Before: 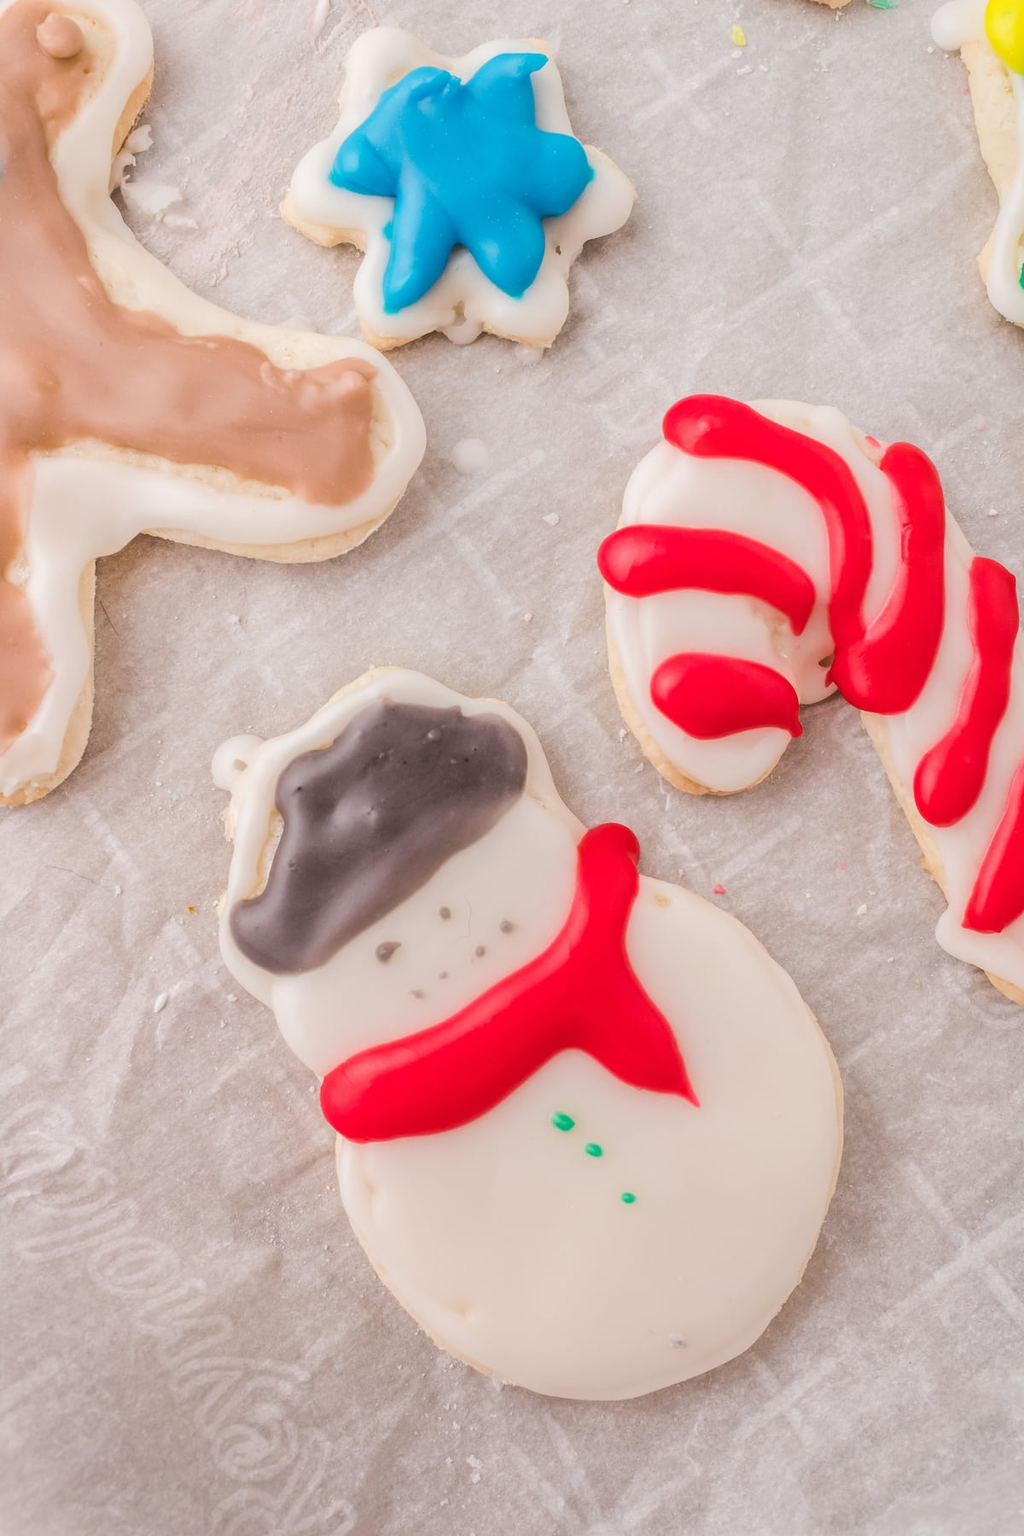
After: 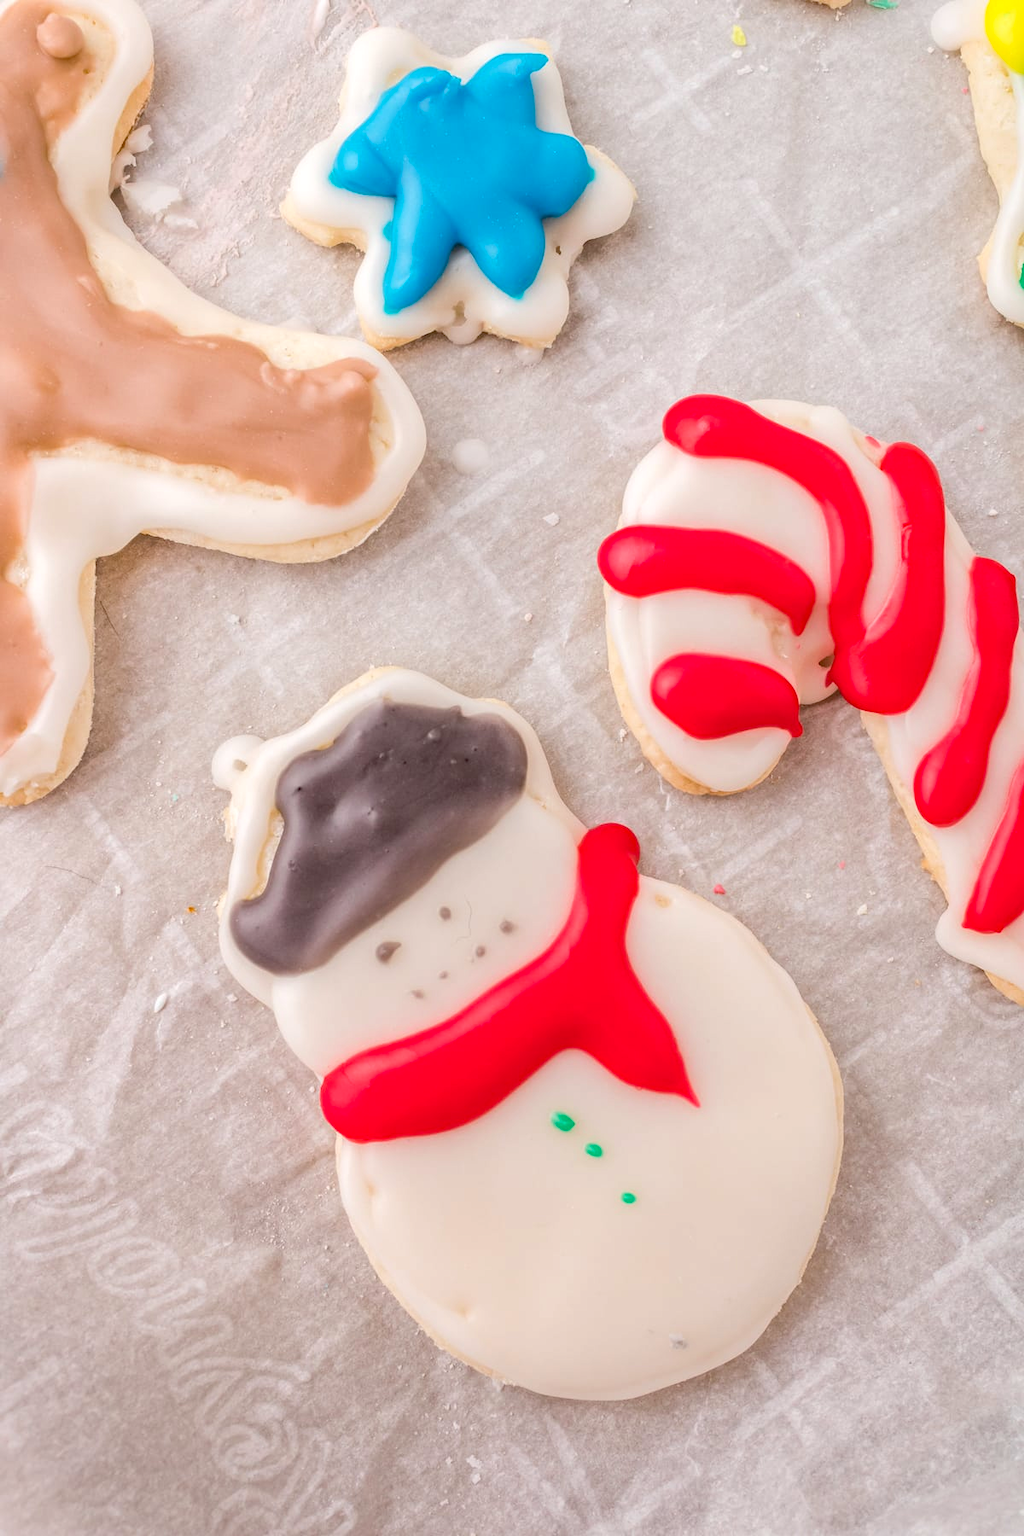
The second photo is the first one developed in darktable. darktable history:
haze removal: compatibility mode true, adaptive false
exposure: exposure 0.197 EV, compensate highlight preservation false
